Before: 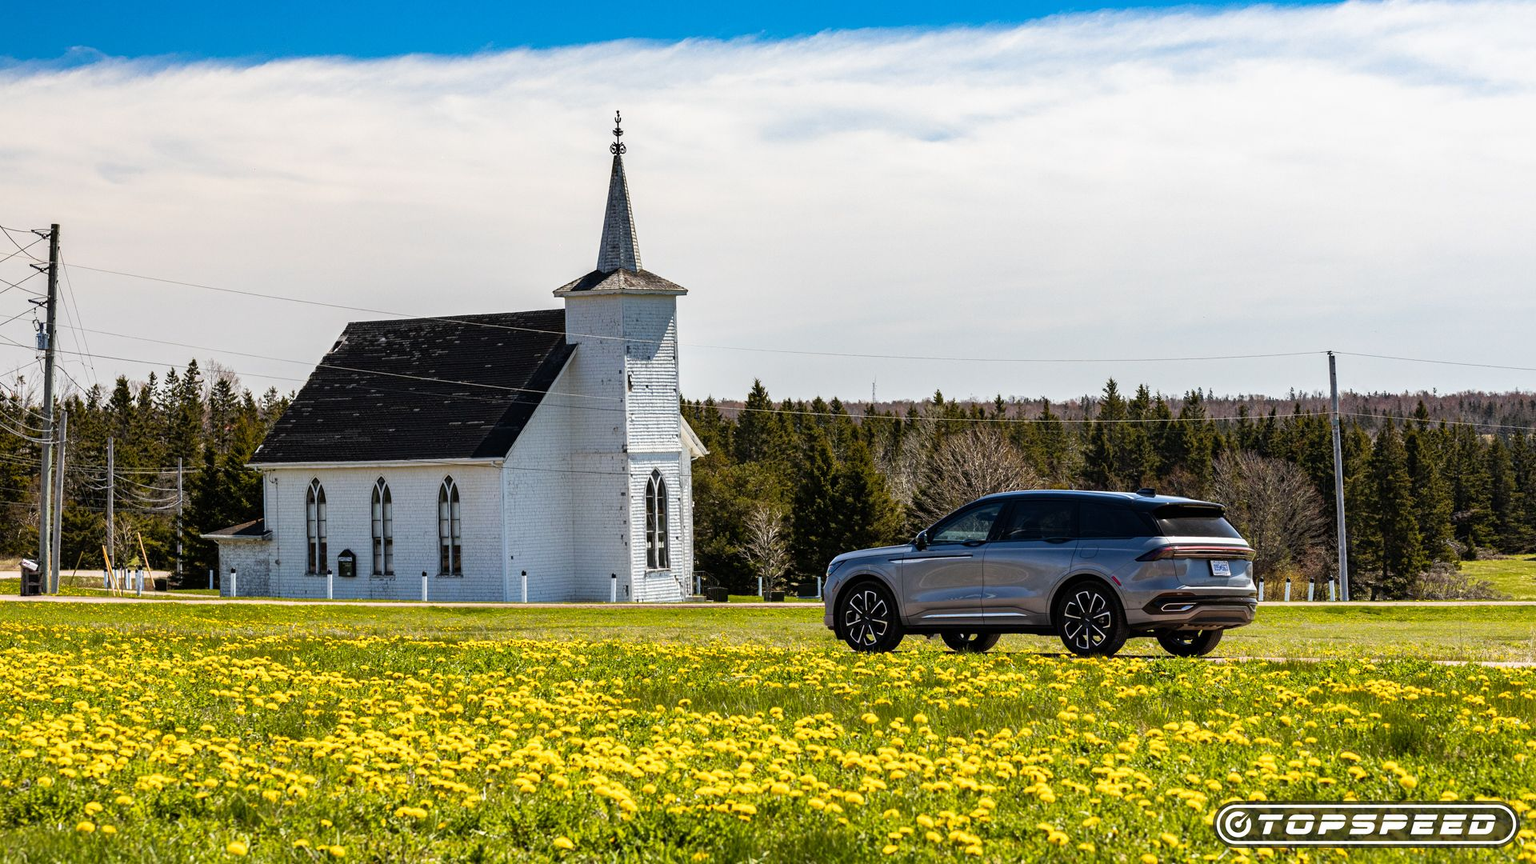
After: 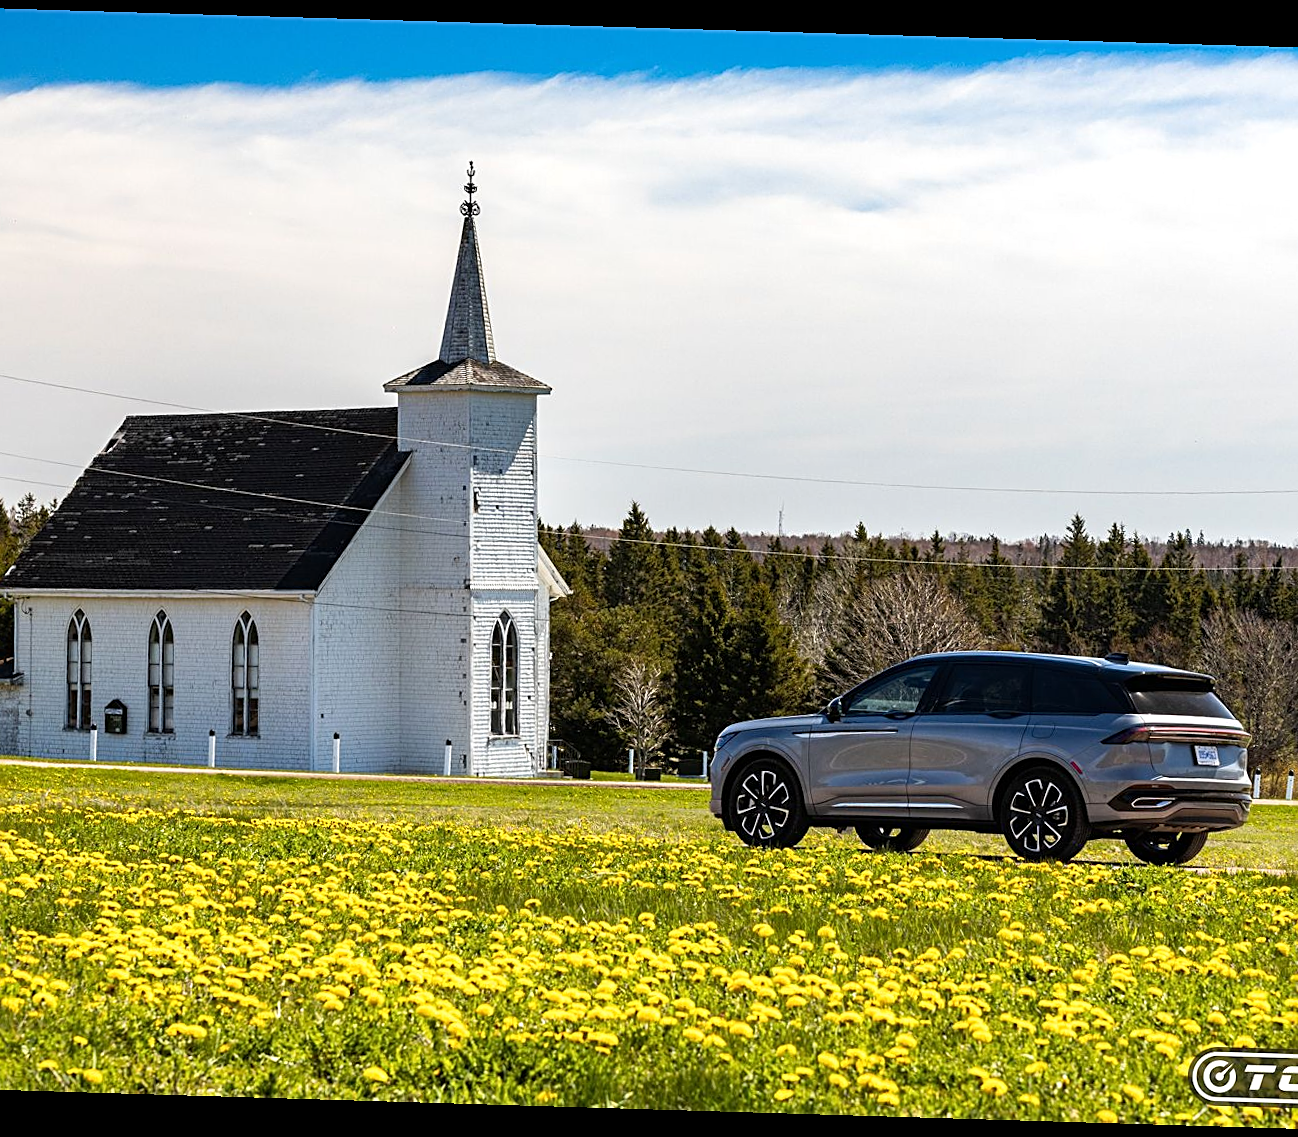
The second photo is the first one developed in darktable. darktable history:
rotate and perspective: rotation 1.72°, automatic cropping off
sharpen: on, module defaults
exposure: exposure 0.127 EV, compensate highlight preservation false
crop: left 16.899%, right 16.556%
